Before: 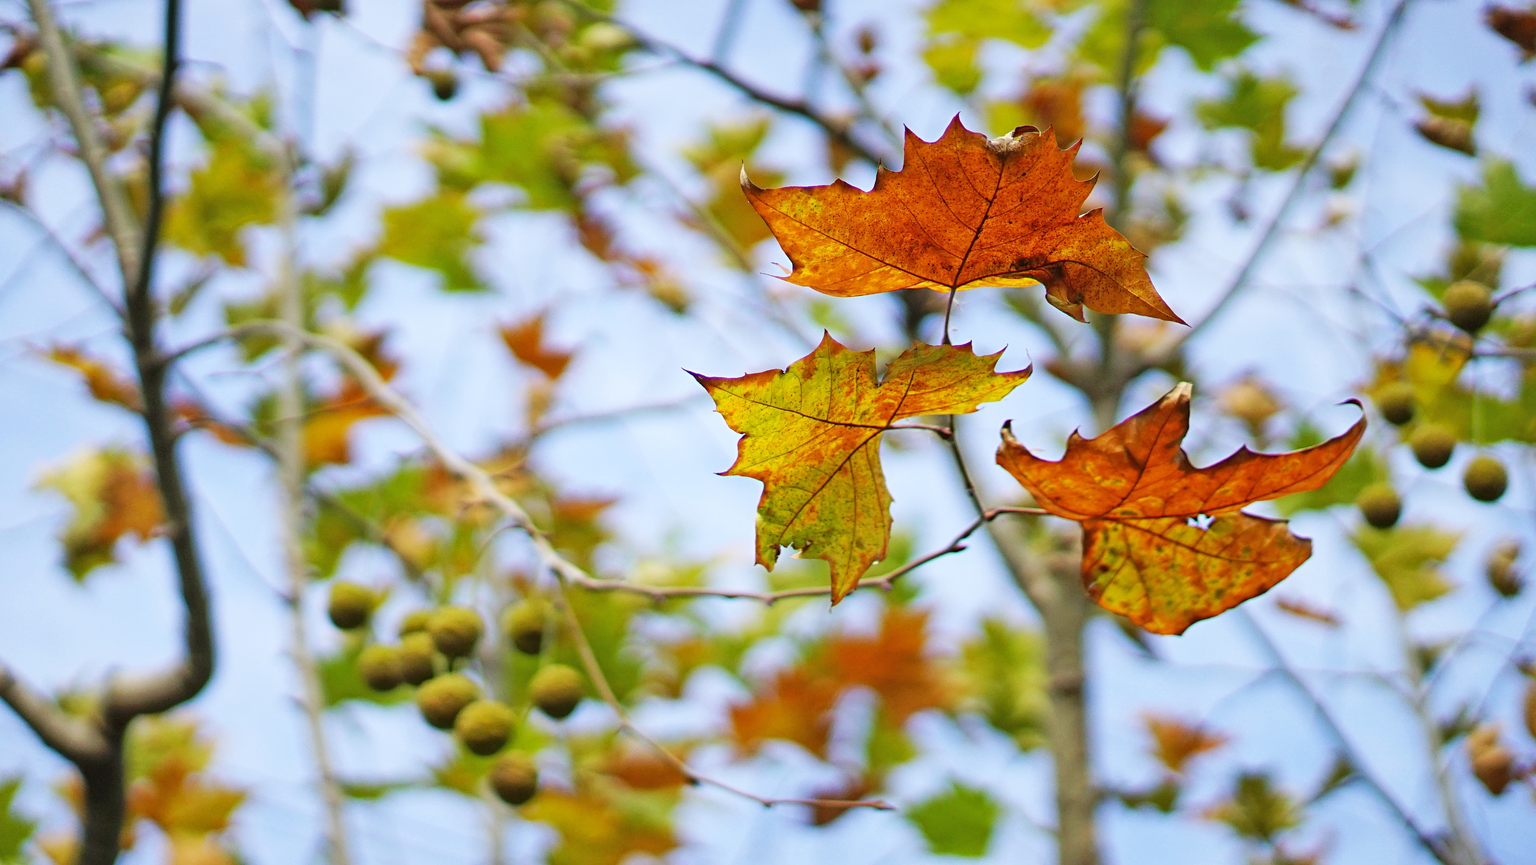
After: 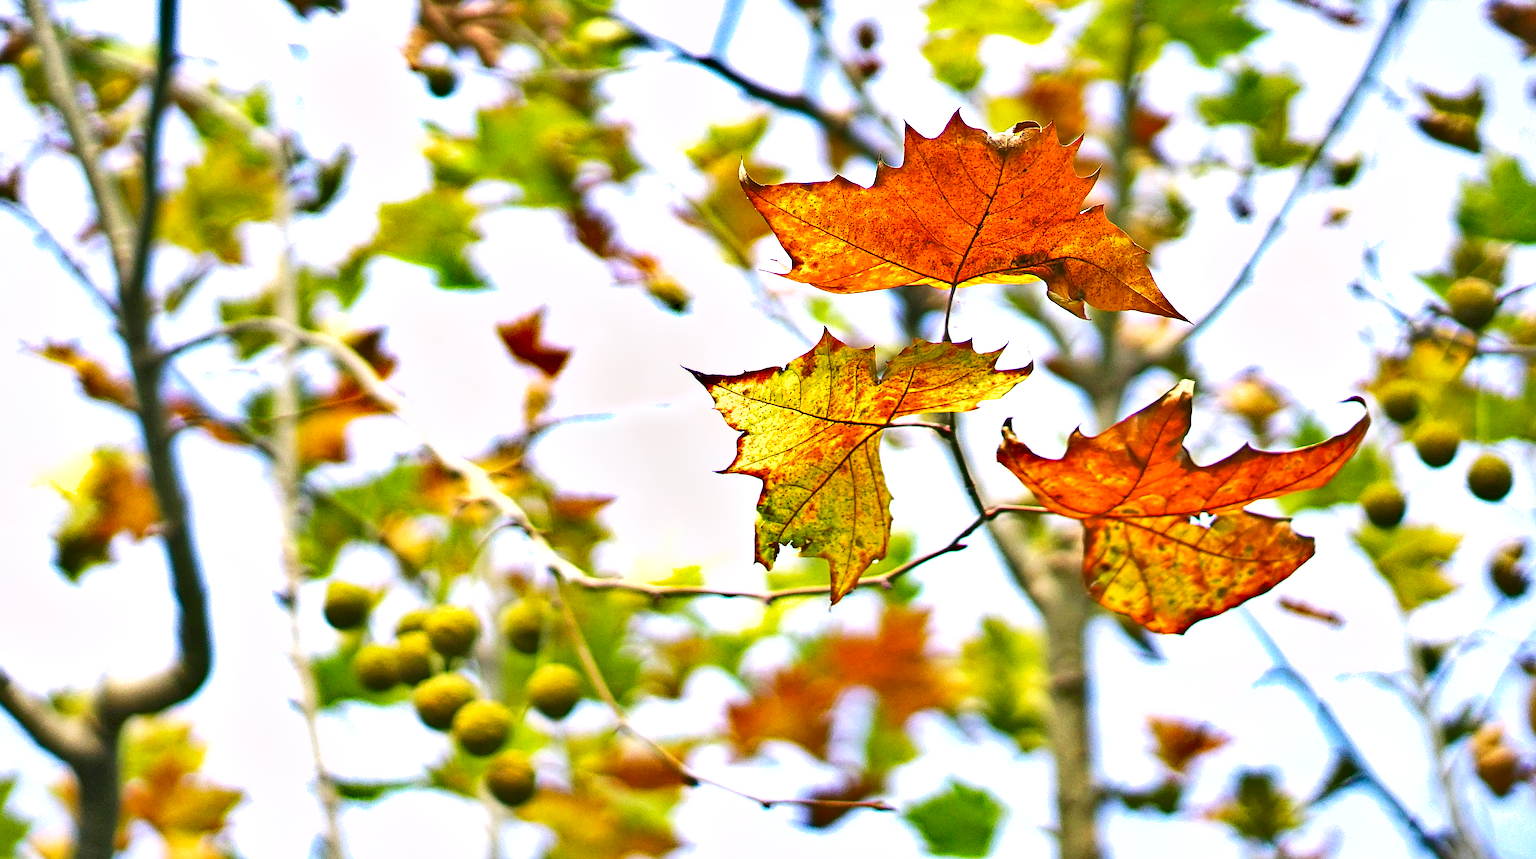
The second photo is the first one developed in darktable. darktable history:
exposure: black level correction 0, exposure 0.949 EV, compensate highlight preservation false
contrast brightness saturation: contrast -0.013, brightness -0.01, saturation 0.033
crop: left 0.454%, top 0.676%, right 0.253%, bottom 0.628%
color correction: highlights a* 4.4, highlights b* 4.98, shadows a* -7.19, shadows b* 4.56
sharpen: on, module defaults
shadows and highlights: low approximation 0.01, soften with gaussian
